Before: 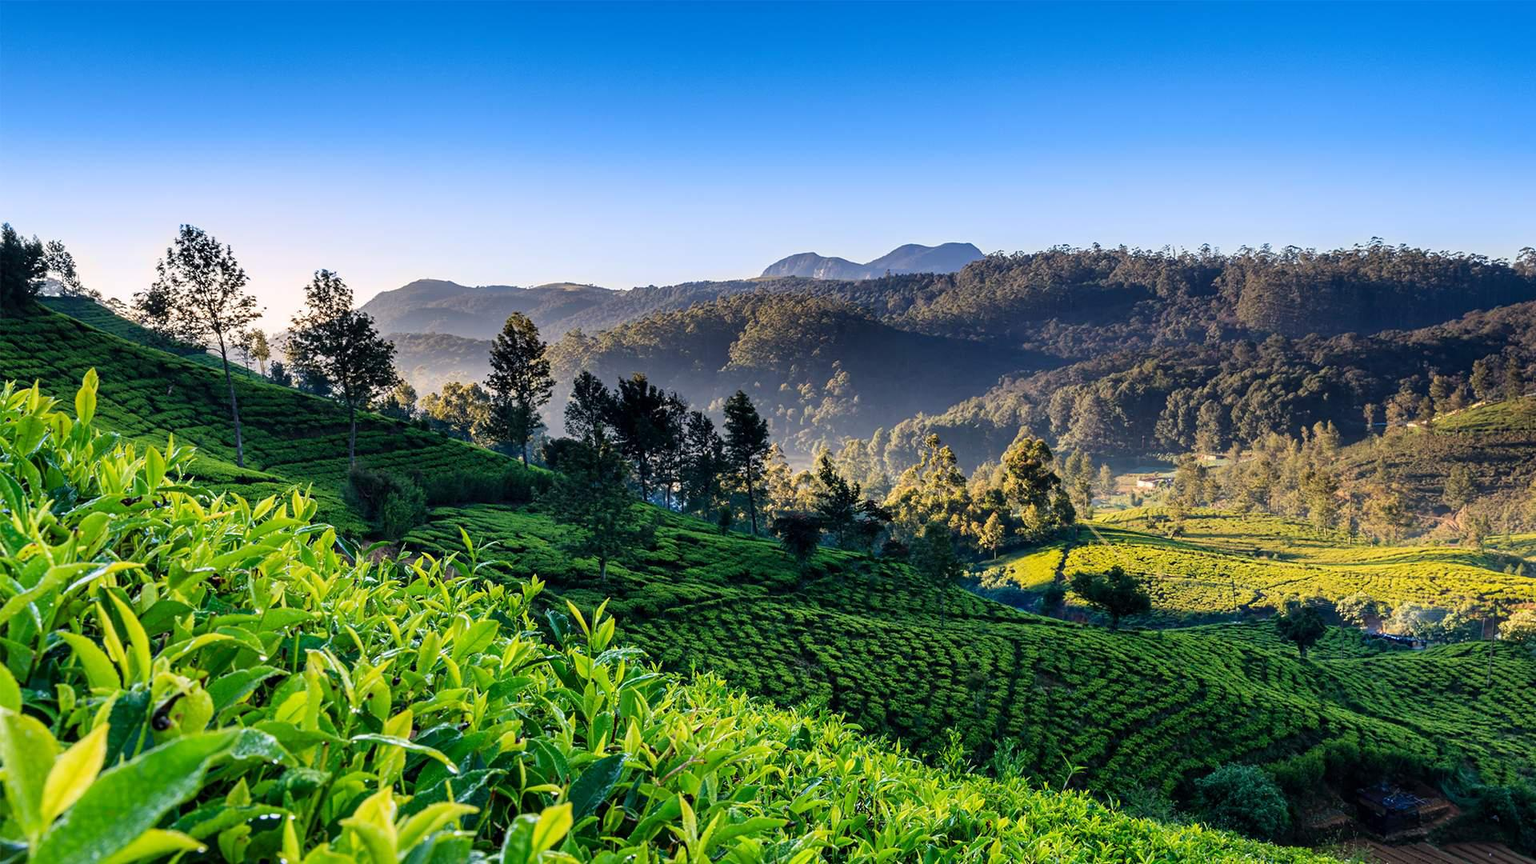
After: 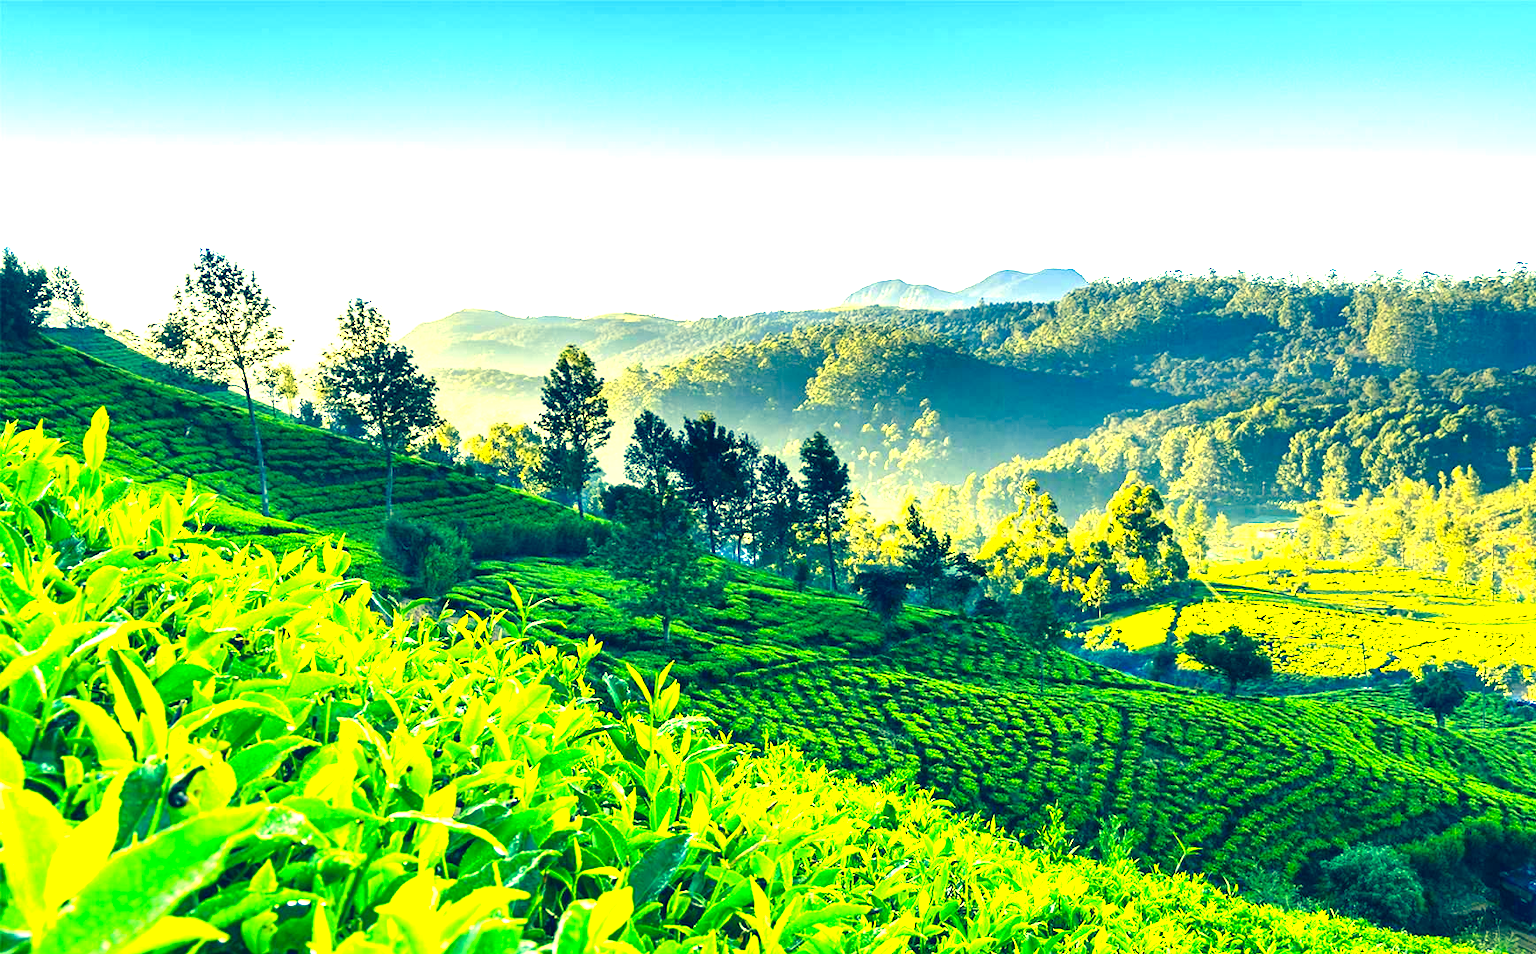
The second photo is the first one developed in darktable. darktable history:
crop: right 9.488%, bottom 0.02%
exposure: exposure 2.053 EV, compensate exposure bias true, compensate highlight preservation false
color correction: highlights a* -16.01, highlights b* 39.86, shadows a* -39.37, shadows b* -26.71
